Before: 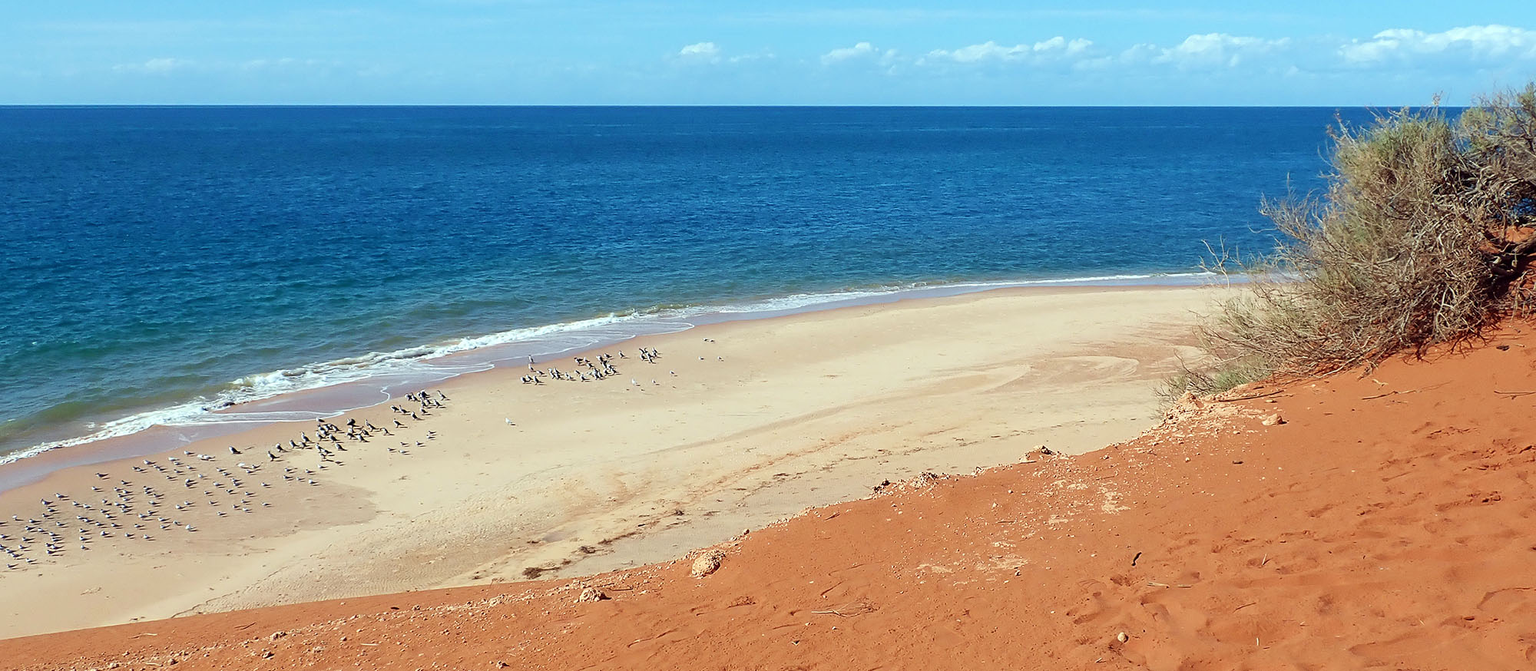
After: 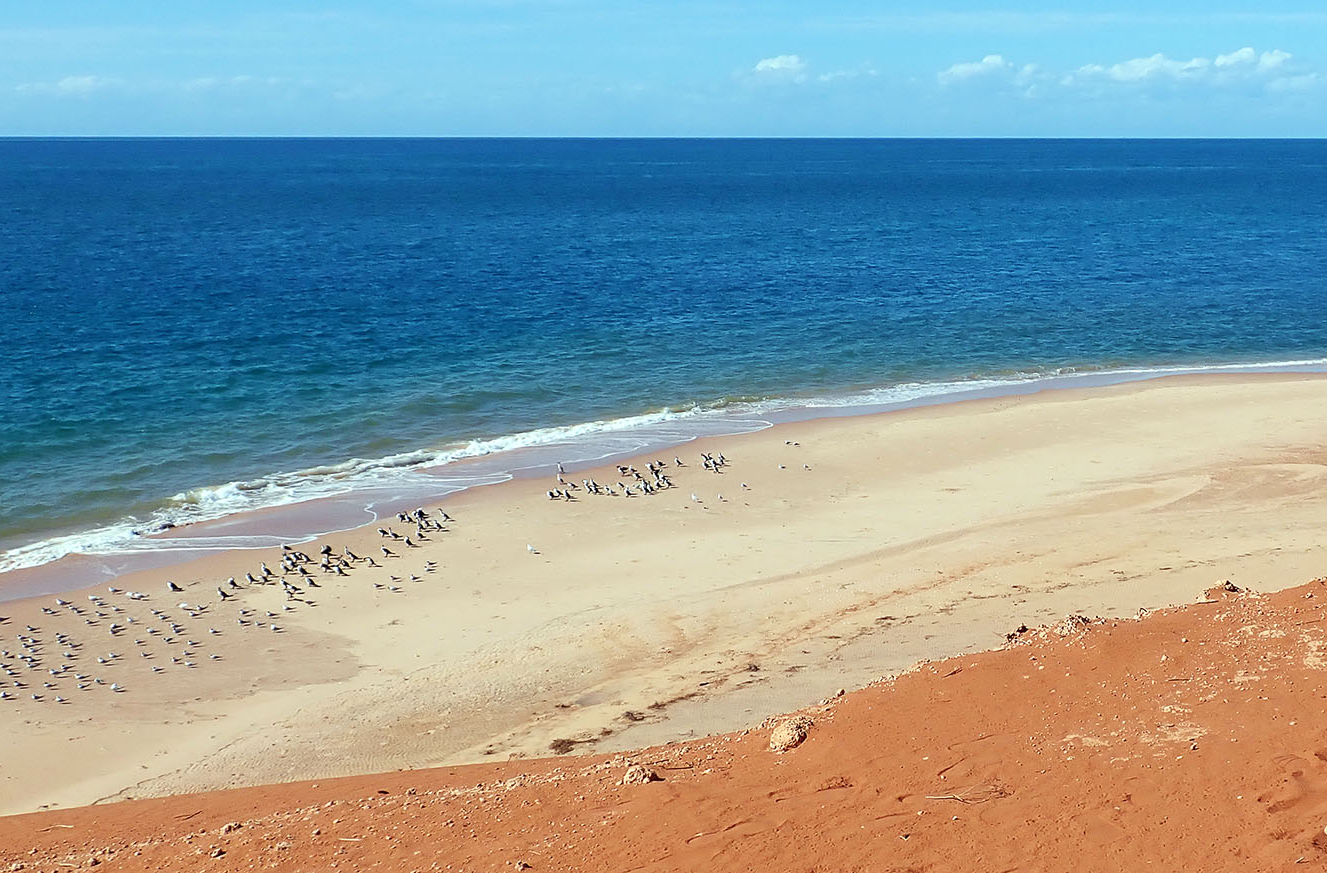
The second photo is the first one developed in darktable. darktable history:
crop and rotate: left 6.578%, right 27.065%
